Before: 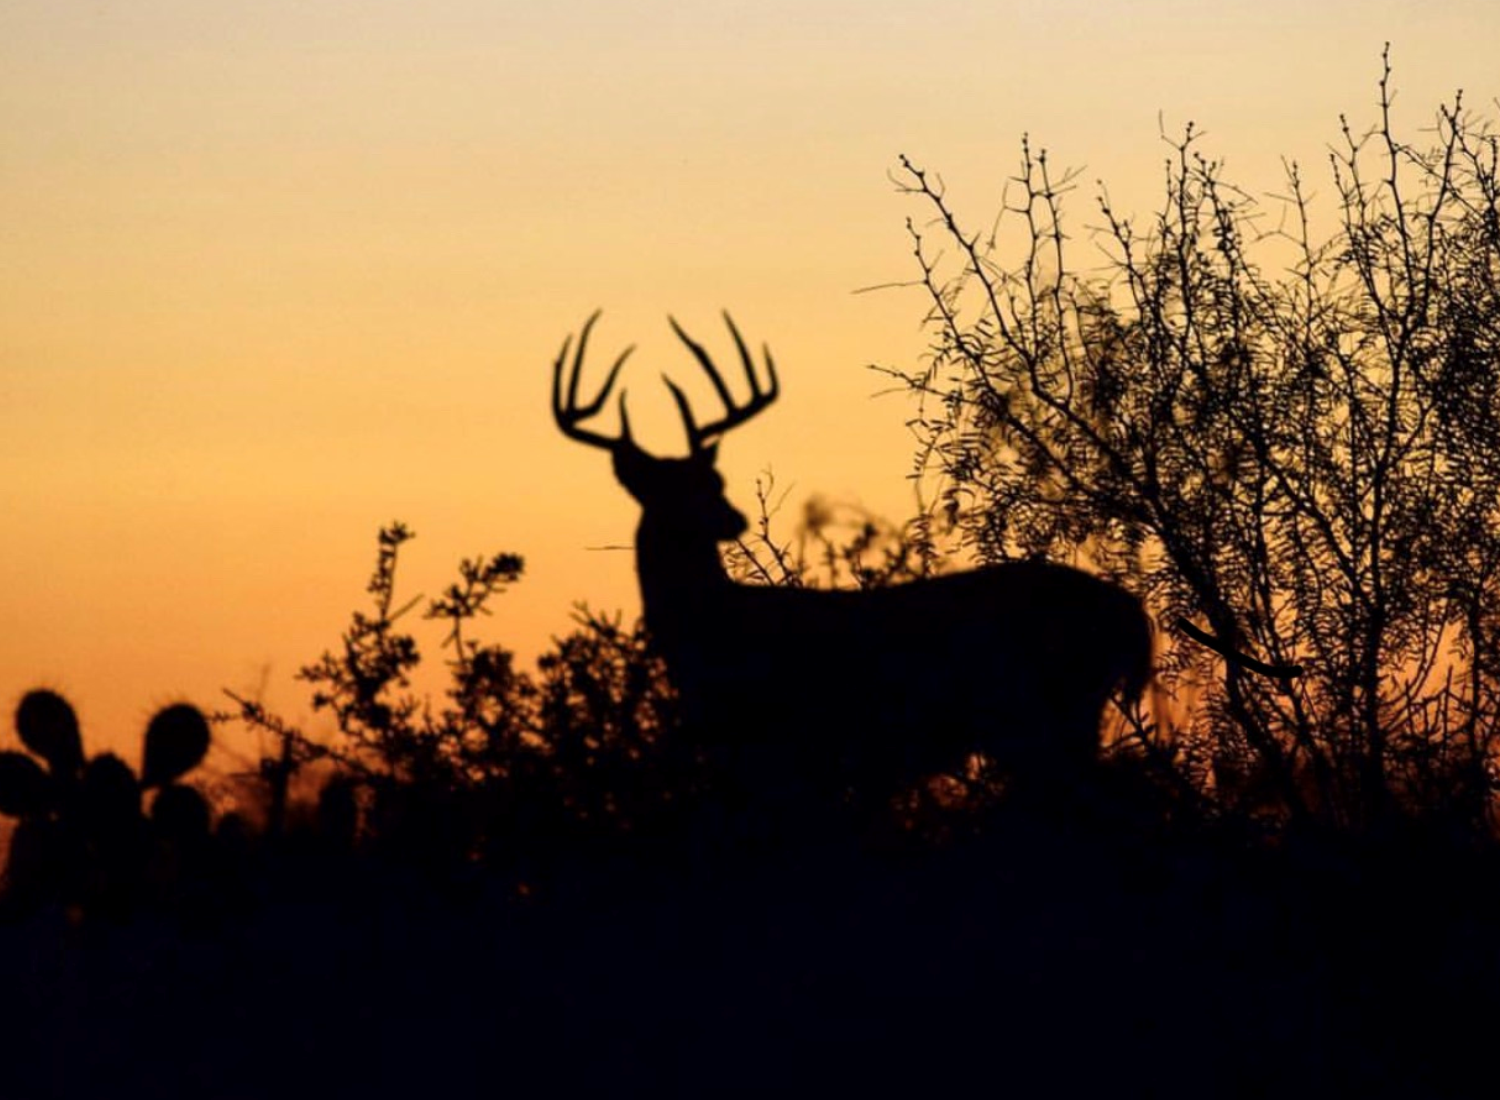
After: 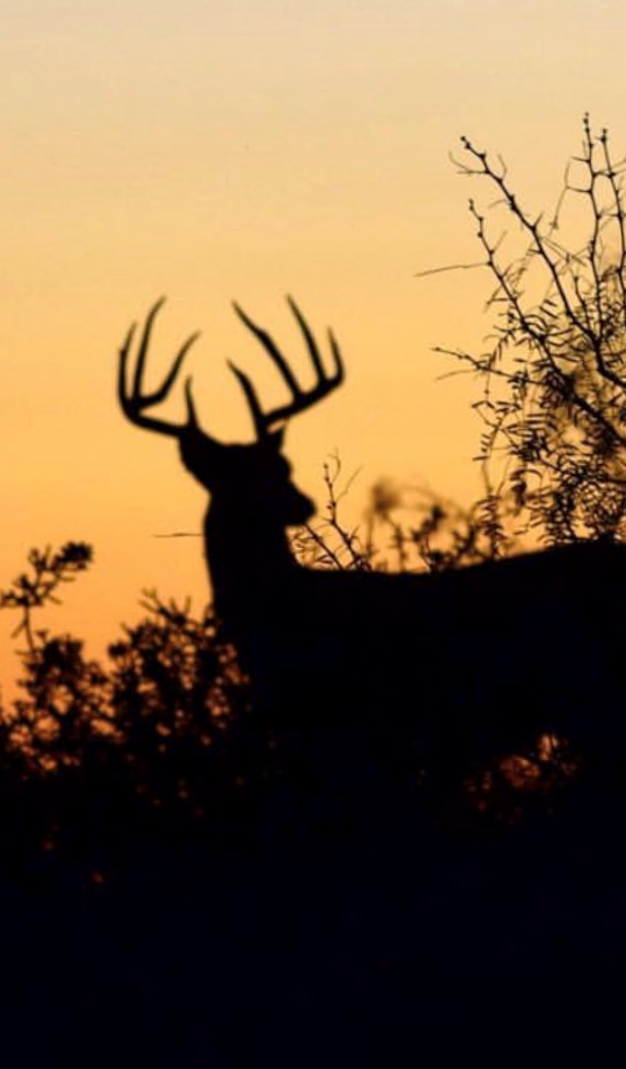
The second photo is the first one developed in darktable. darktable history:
crop: left 28.583%, right 29.231%
rotate and perspective: rotation -1°, crop left 0.011, crop right 0.989, crop top 0.025, crop bottom 0.975
